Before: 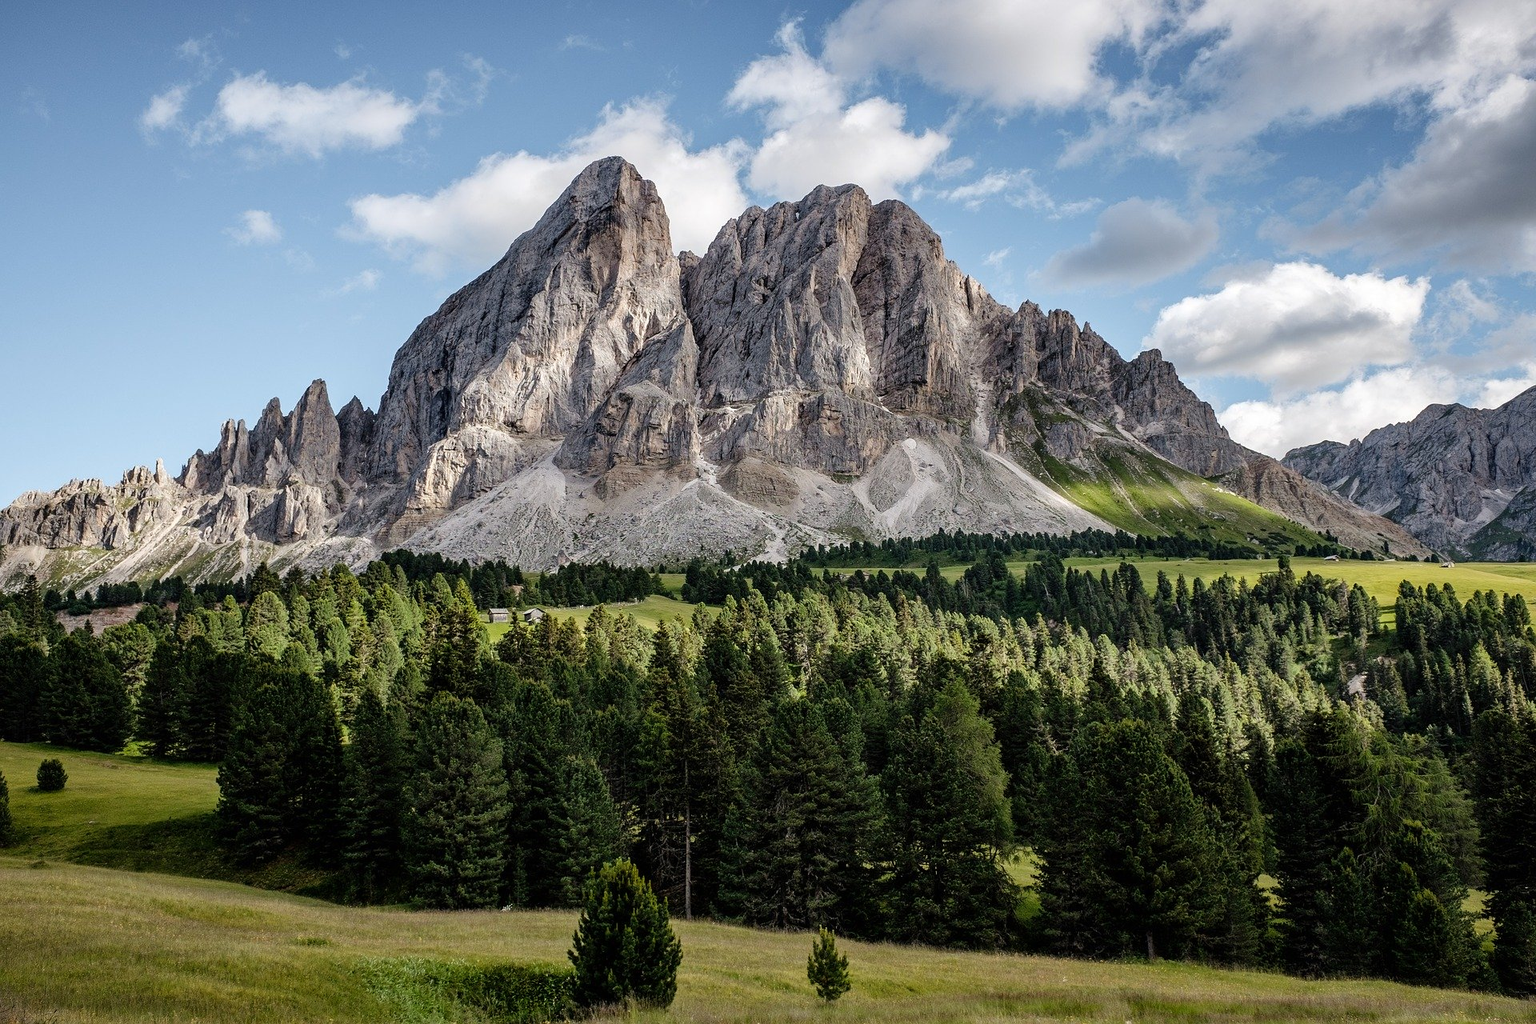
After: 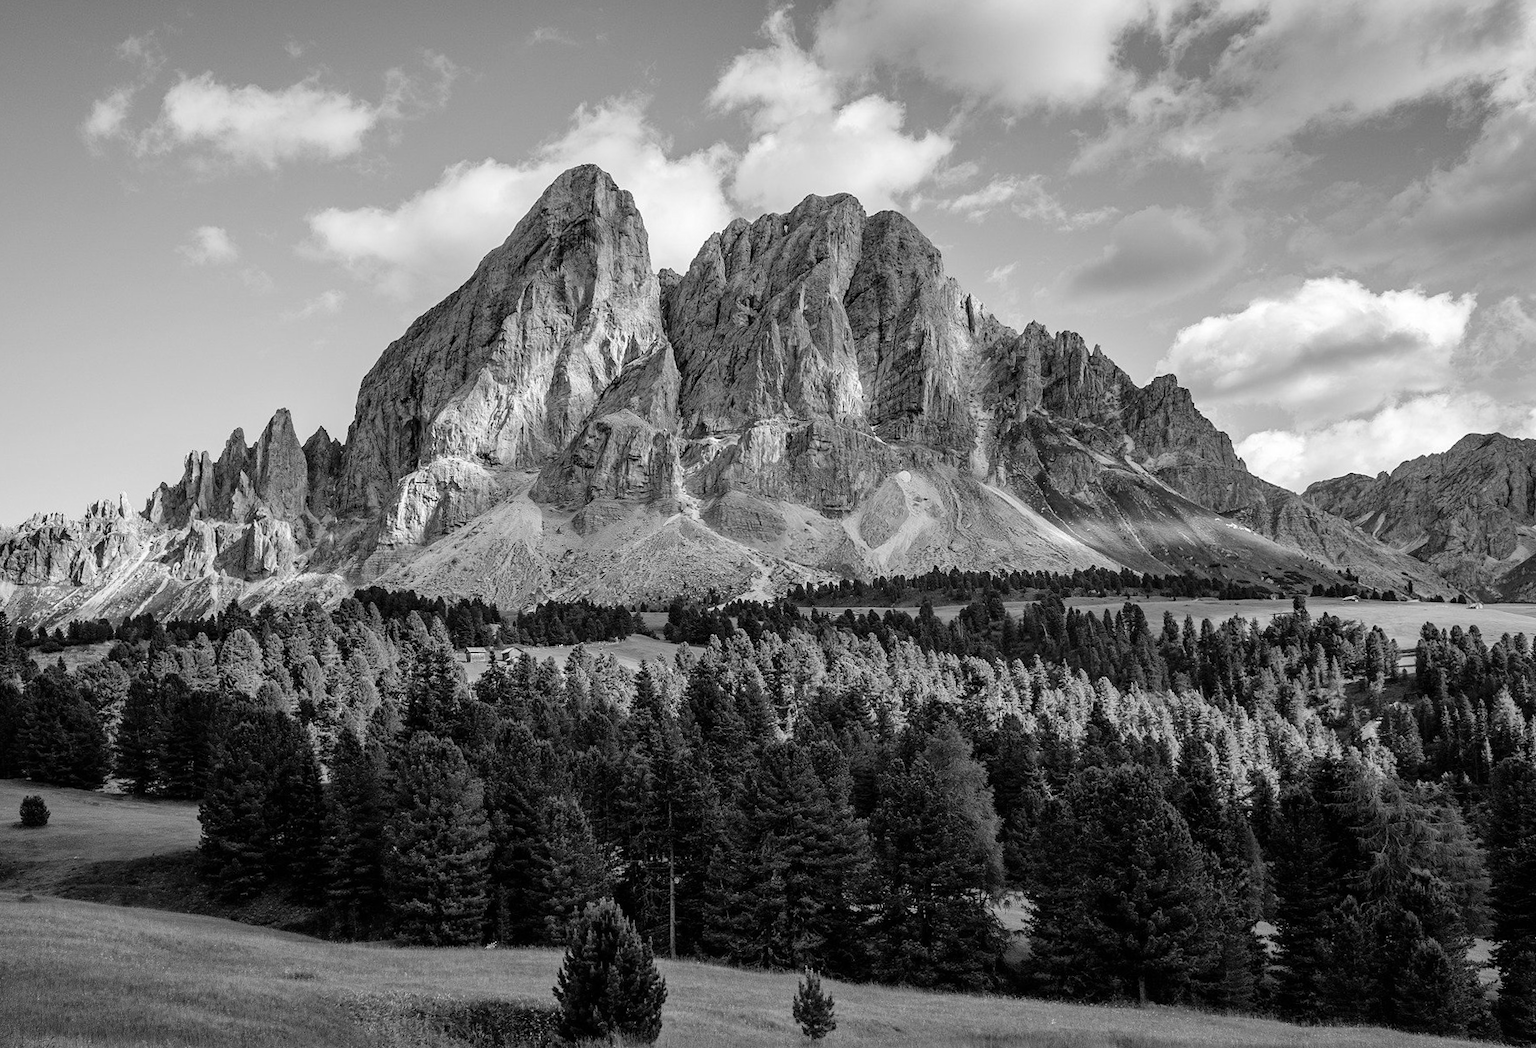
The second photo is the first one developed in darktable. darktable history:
monochrome: on, module defaults
rotate and perspective: rotation 0.074°, lens shift (vertical) 0.096, lens shift (horizontal) -0.041, crop left 0.043, crop right 0.952, crop top 0.024, crop bottom 0.979
